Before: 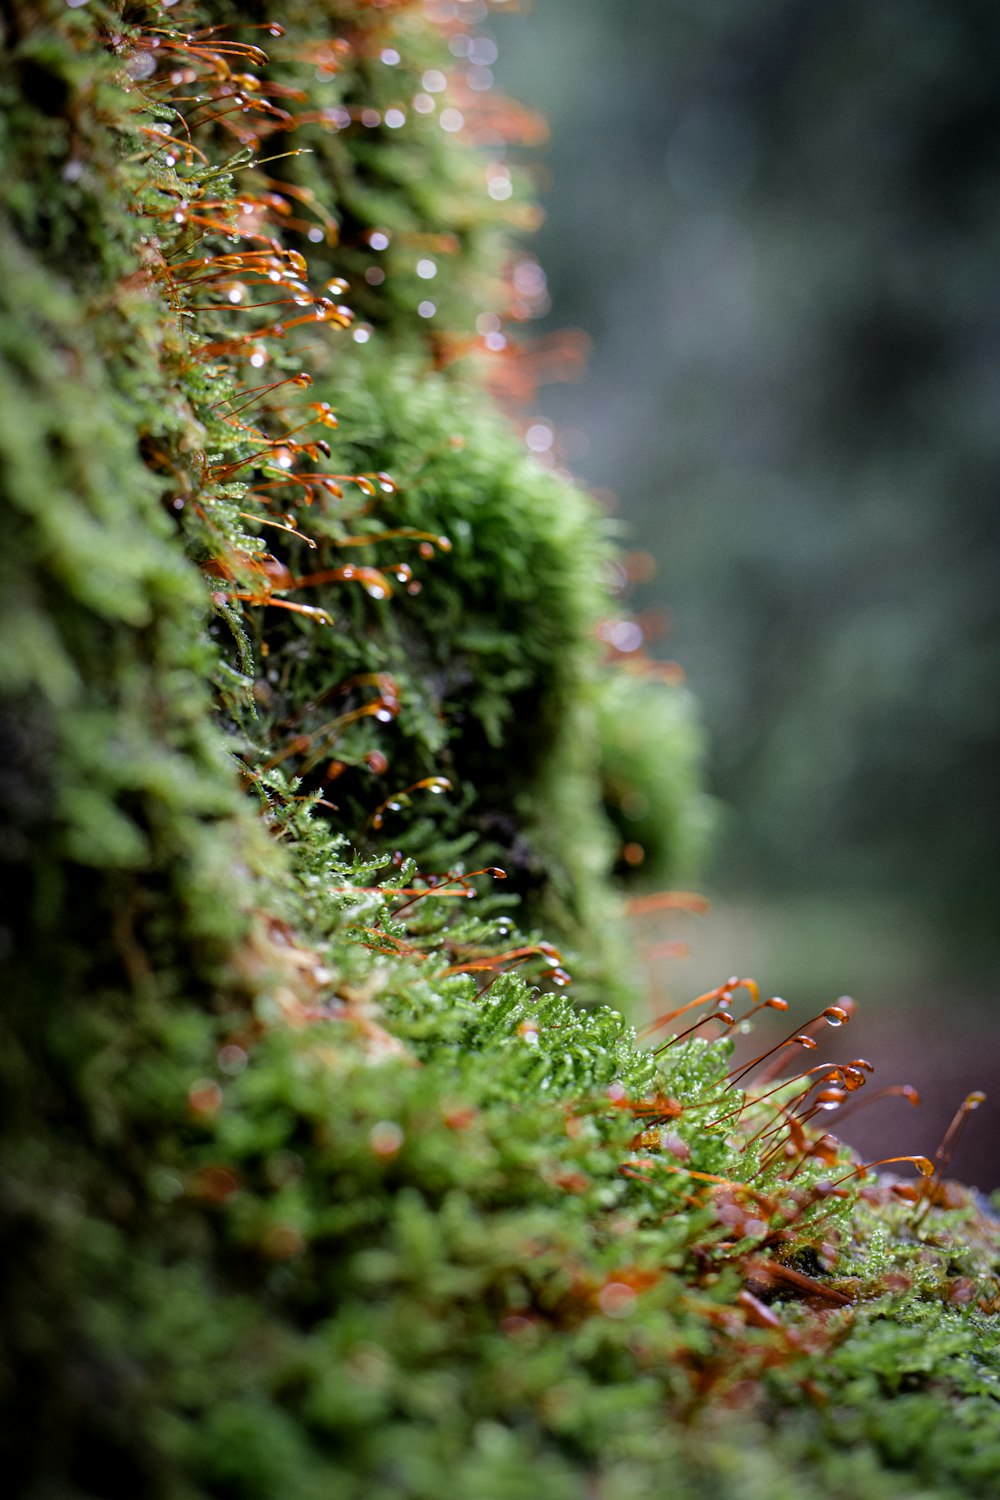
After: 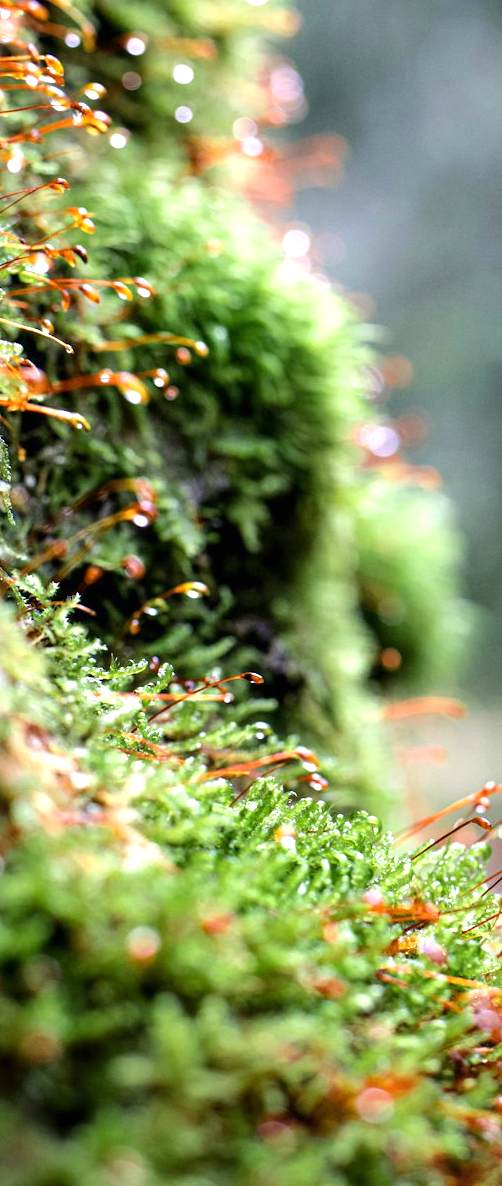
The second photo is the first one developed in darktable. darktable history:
crop and rotate: angle 0.021°, left 24.361%, top 13.043%, right 25.38%, bottom 7.809%
exposure: black level correction 0, exposure 1.001 EV, compensate highlight preservation false
